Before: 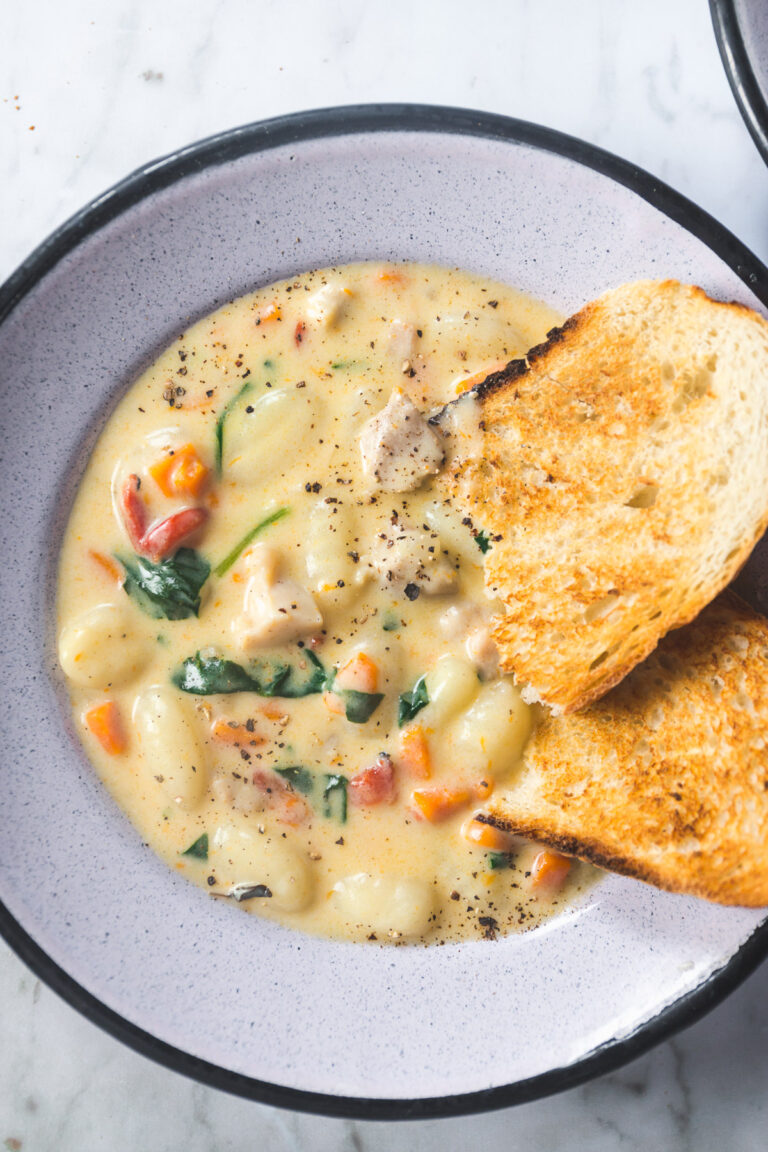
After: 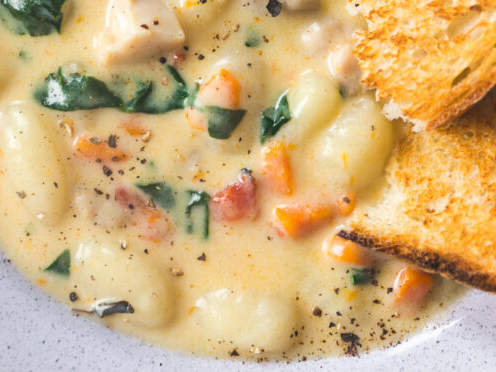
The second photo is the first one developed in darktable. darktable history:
crop: left 17.972%, top 50.761%, right 17.406%, bottom 16.871%
